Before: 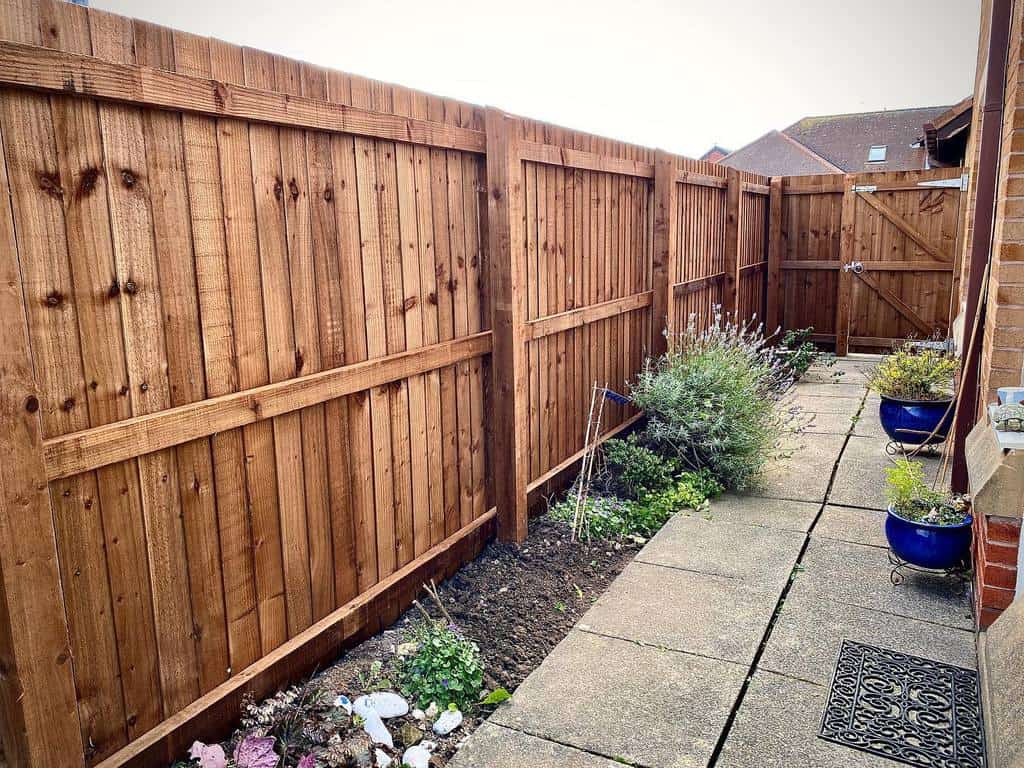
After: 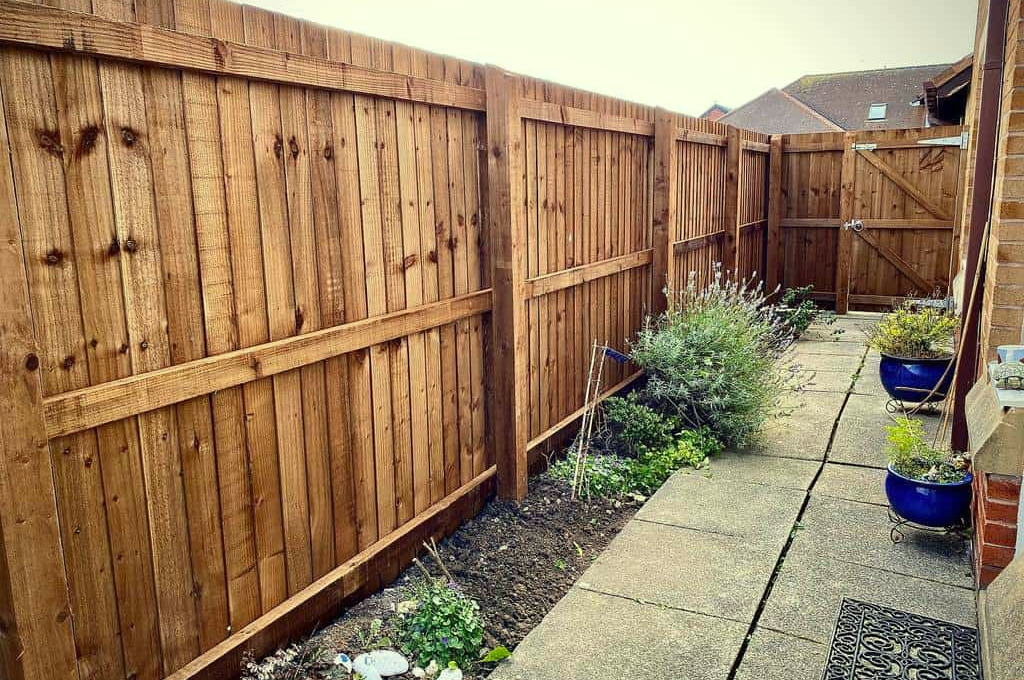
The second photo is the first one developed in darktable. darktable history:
crop and rotate: top 5.487%, bottom 5.881%
color correction: highlights a* -5.91, highlights b* 10.86
